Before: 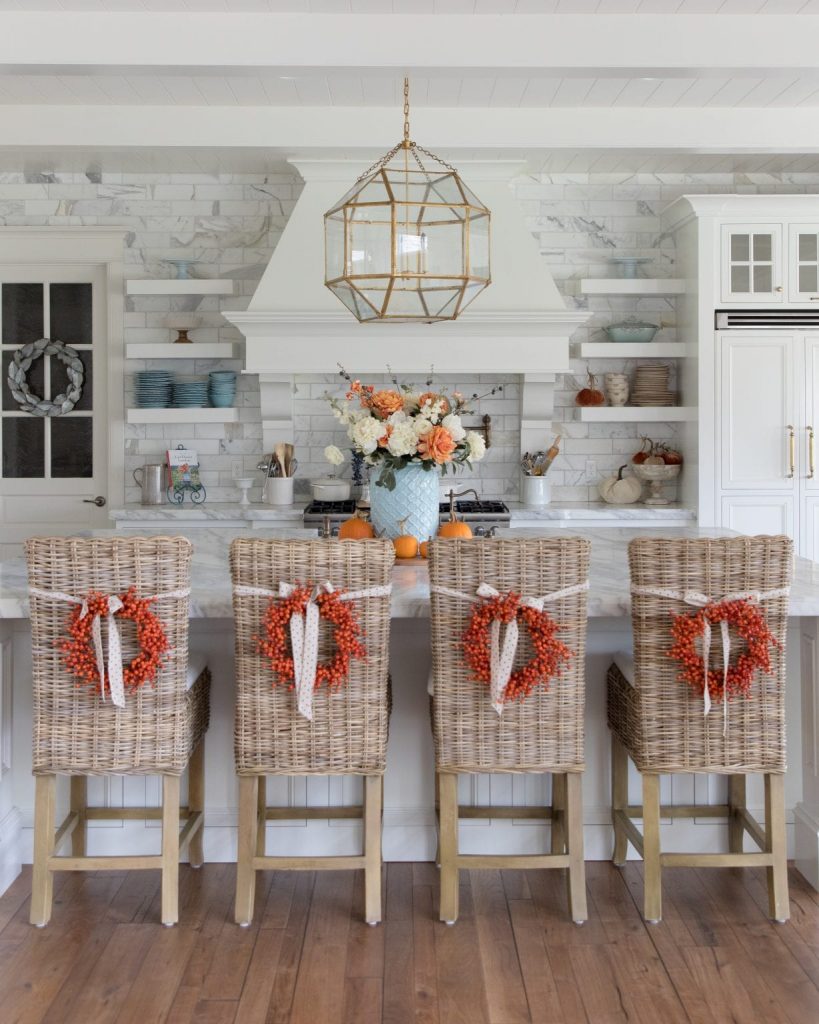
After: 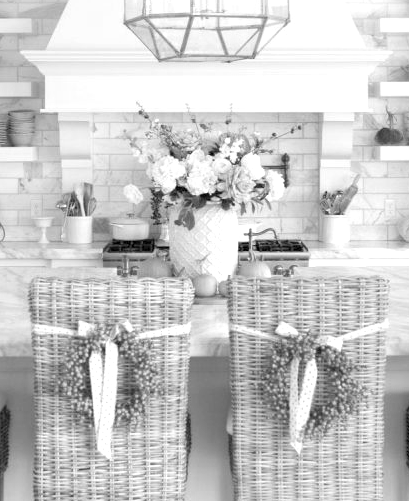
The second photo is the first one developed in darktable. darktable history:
exposure: exposure -0.041 EV, compensate highlight preservation false
crop: left 24.572%, top 25.509%, right 25.45%, bottom 25.537%
color balance rgb: power › hue 329.24°, perceptual saturation grading › global saturation 0.962%, perceptual saturation grading › highlights -17.551%, perceptual saturation grading › mid-tones 33.28%, perceptual saturation grading › shadows 50.352%
contrast brightness saturation: brightness 0.117
tone equalizer: -8 EV -1.09 EV, -7 EV -1 EV, -6 EV -0.899 EV, -5 EV -0.568 EV, -3 EV 0.569 EV, -2 EV 0.849 EV, -1 EV 0.989 EV, +0 EV 1.08 EV, smoothing diameter 24.85%, edges refinement/feathering 11.32, preserve details guided filter
color zones: curves: ch0 [(0, 0.613) (0.01, 0.613) (0.245, 0.448) (0.498, 0.529) (0.642, 0.665) (0.879, 0.777) (0.99, 0.613)]; ch1 [(0, 0) (0.143, 0) (0.286, 0) (0.429, 0) (0.571, 0) (0.714, 0) (0.857, 0)]
color correction: highlights a* 18.31, highlights b* 34.75, shadows a* 1.46, shadows b* 6.82, saturation 1.01
